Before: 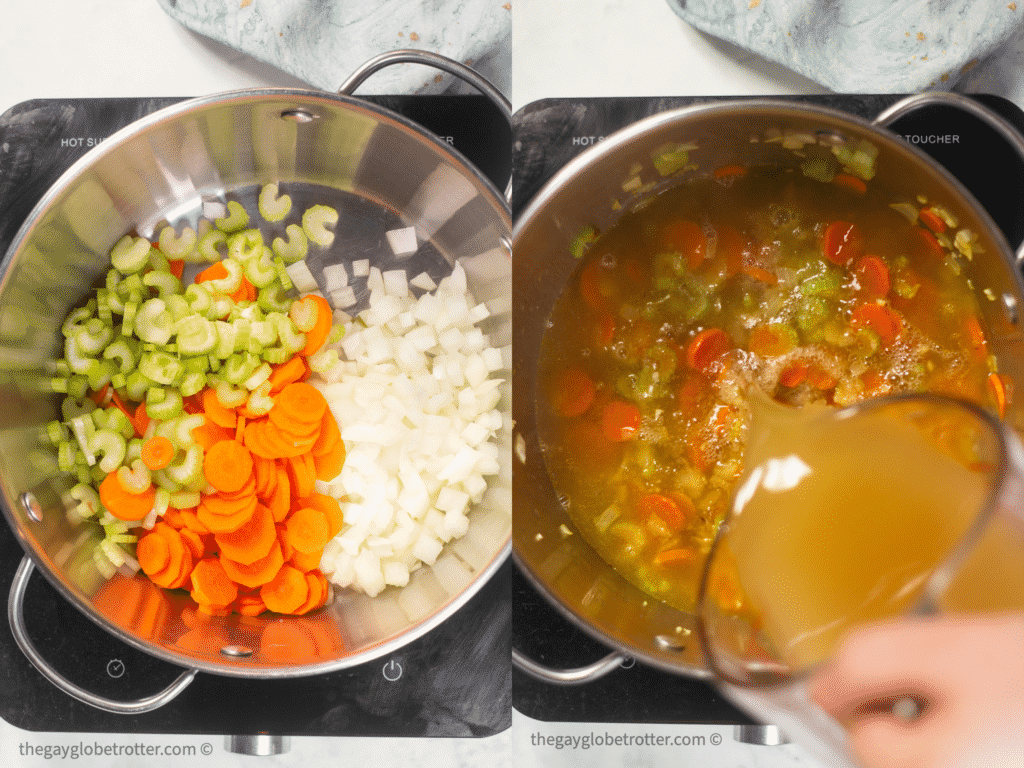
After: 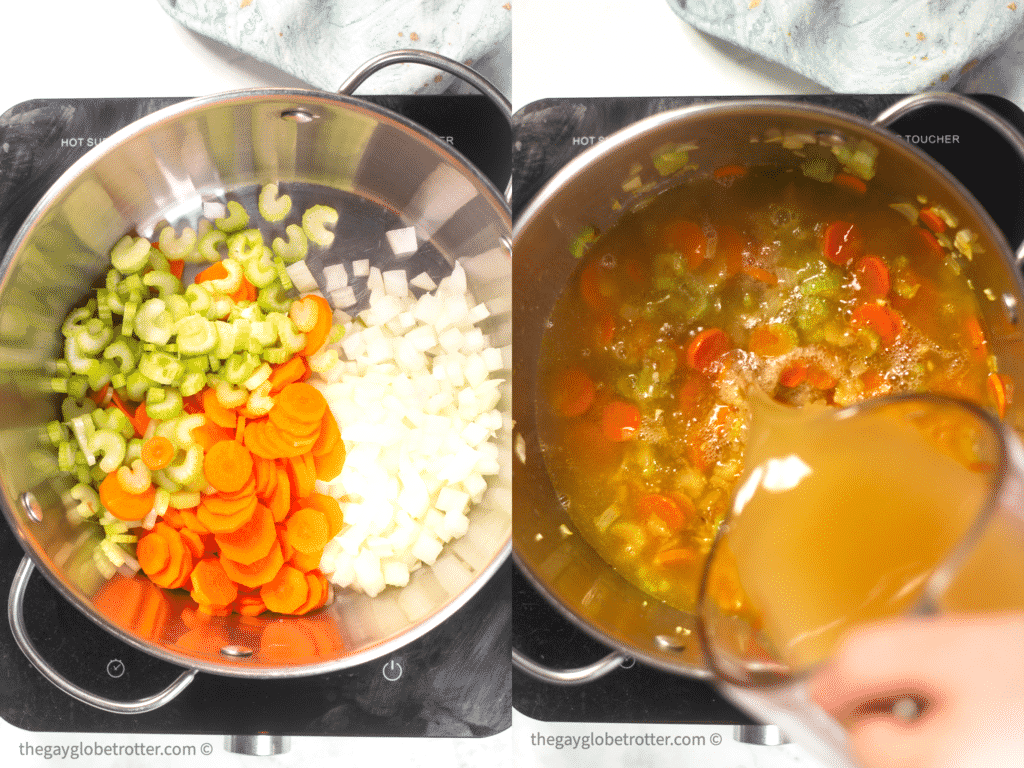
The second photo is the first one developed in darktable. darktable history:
exposure: exposure 0.375 EV, compensate exposure bias true, compensate highlight preservation false
